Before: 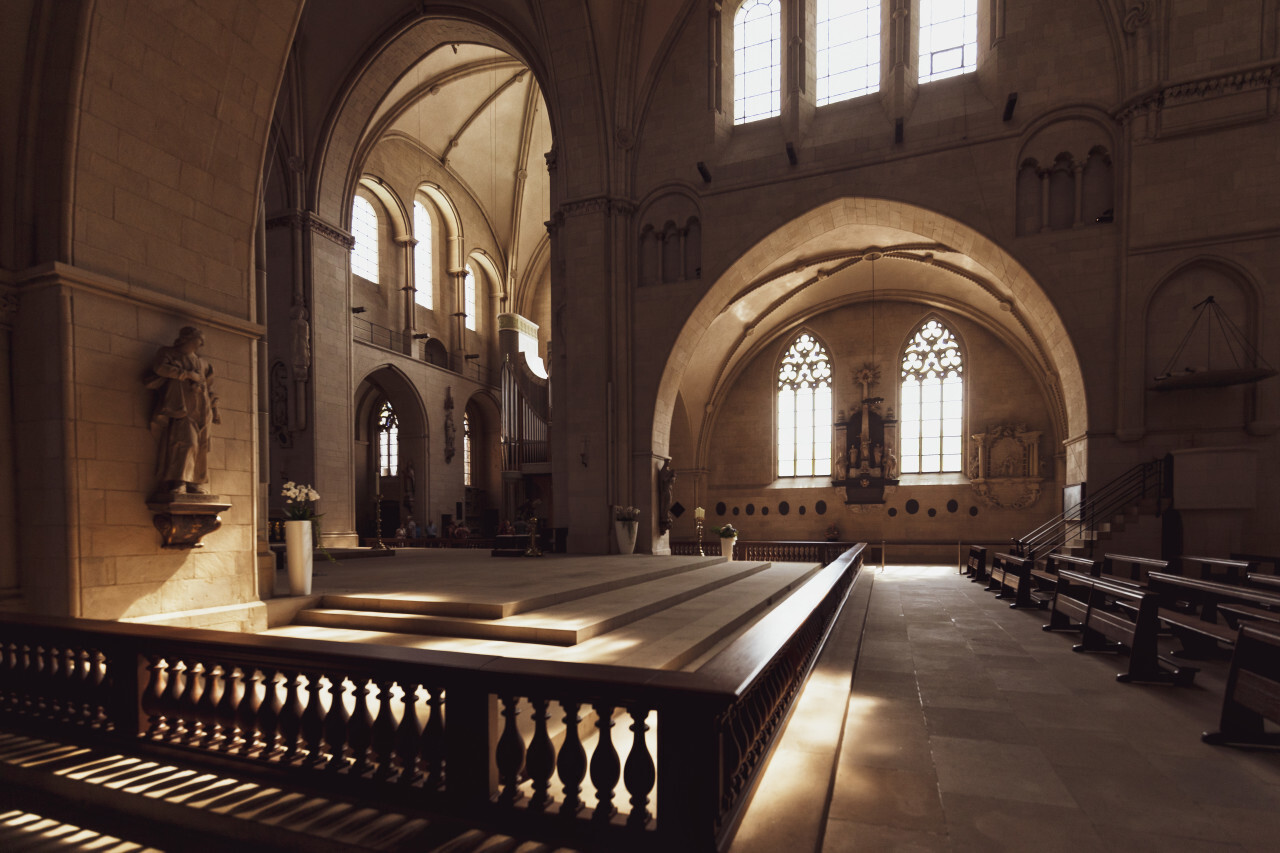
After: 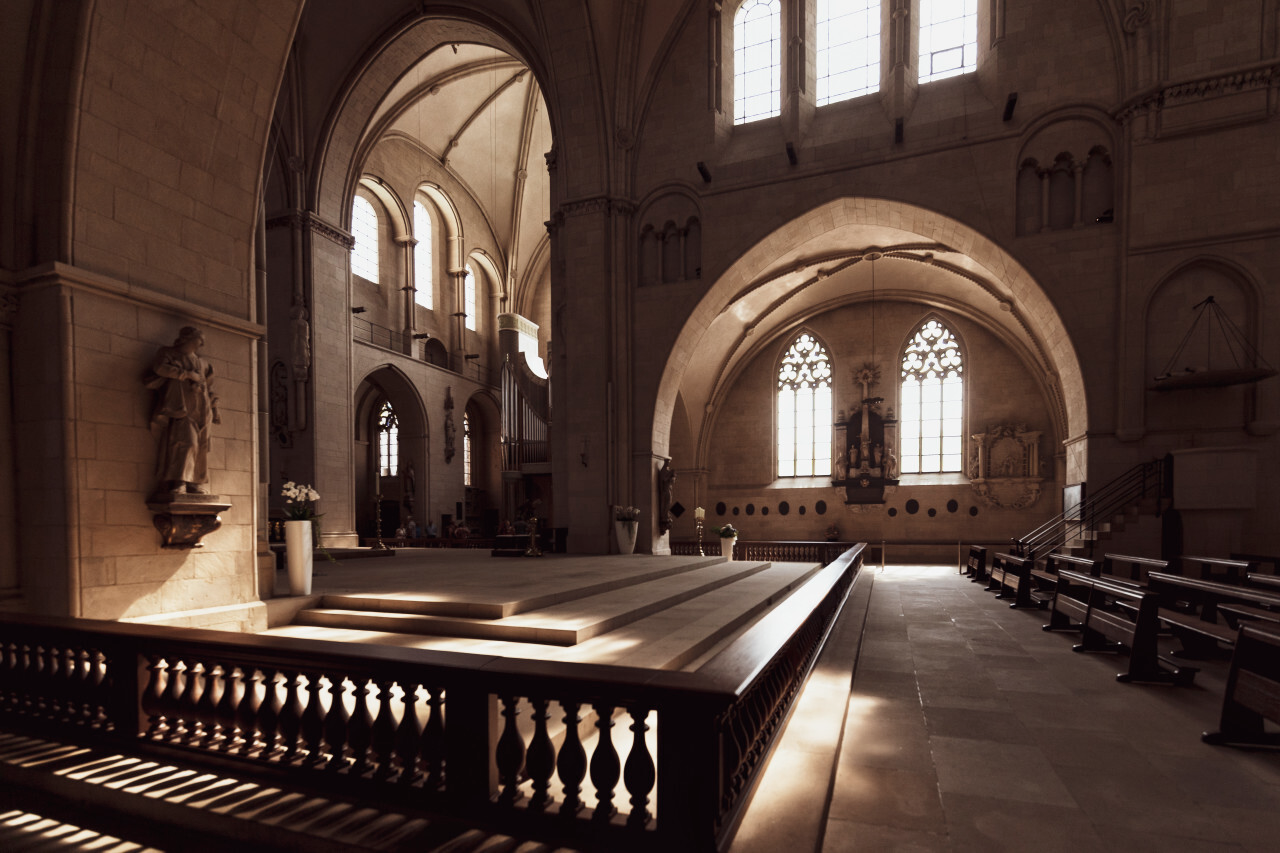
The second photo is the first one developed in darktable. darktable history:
contrast brightness saturation: contrast 0.098, saturation -0.296
